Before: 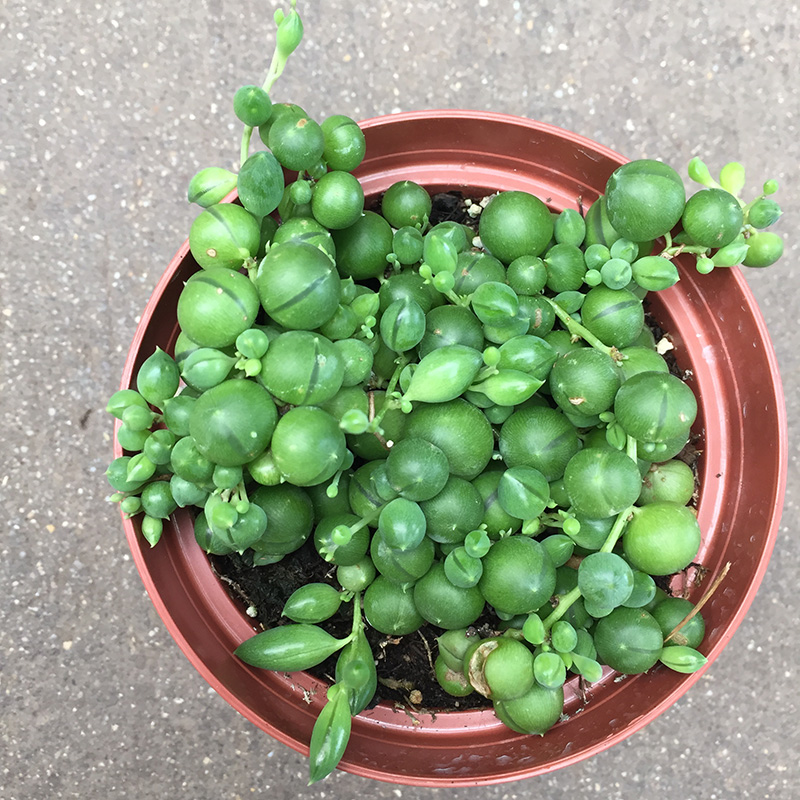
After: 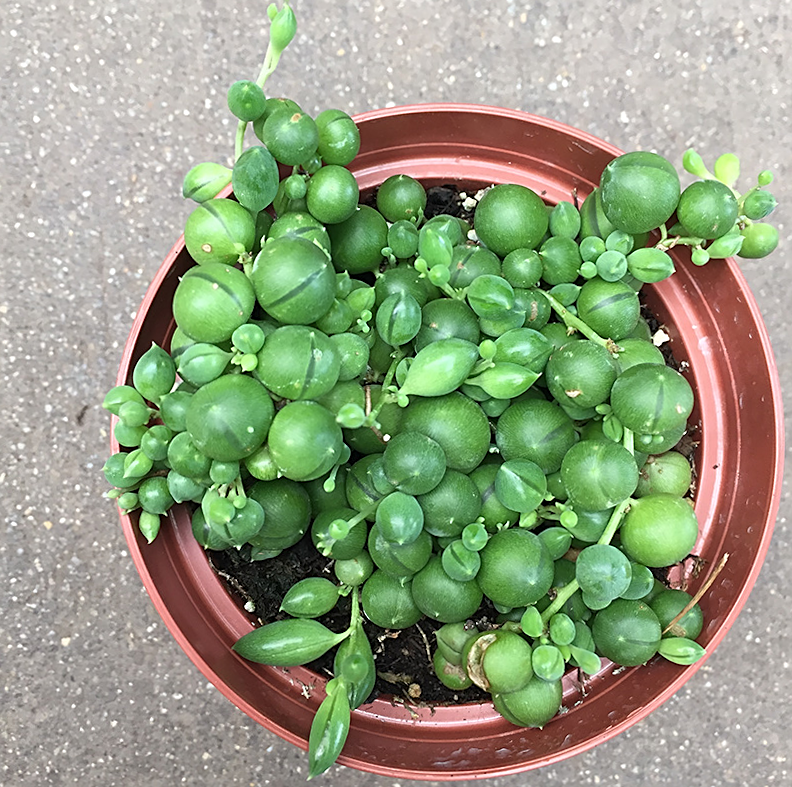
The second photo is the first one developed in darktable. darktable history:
sharpen: on, module defaults
rotate and perspective: rotation -0.45°, automatic cropping original format, crop left 0.008, crop right 0.992, crop top 0.012, crop bottom 0.988
